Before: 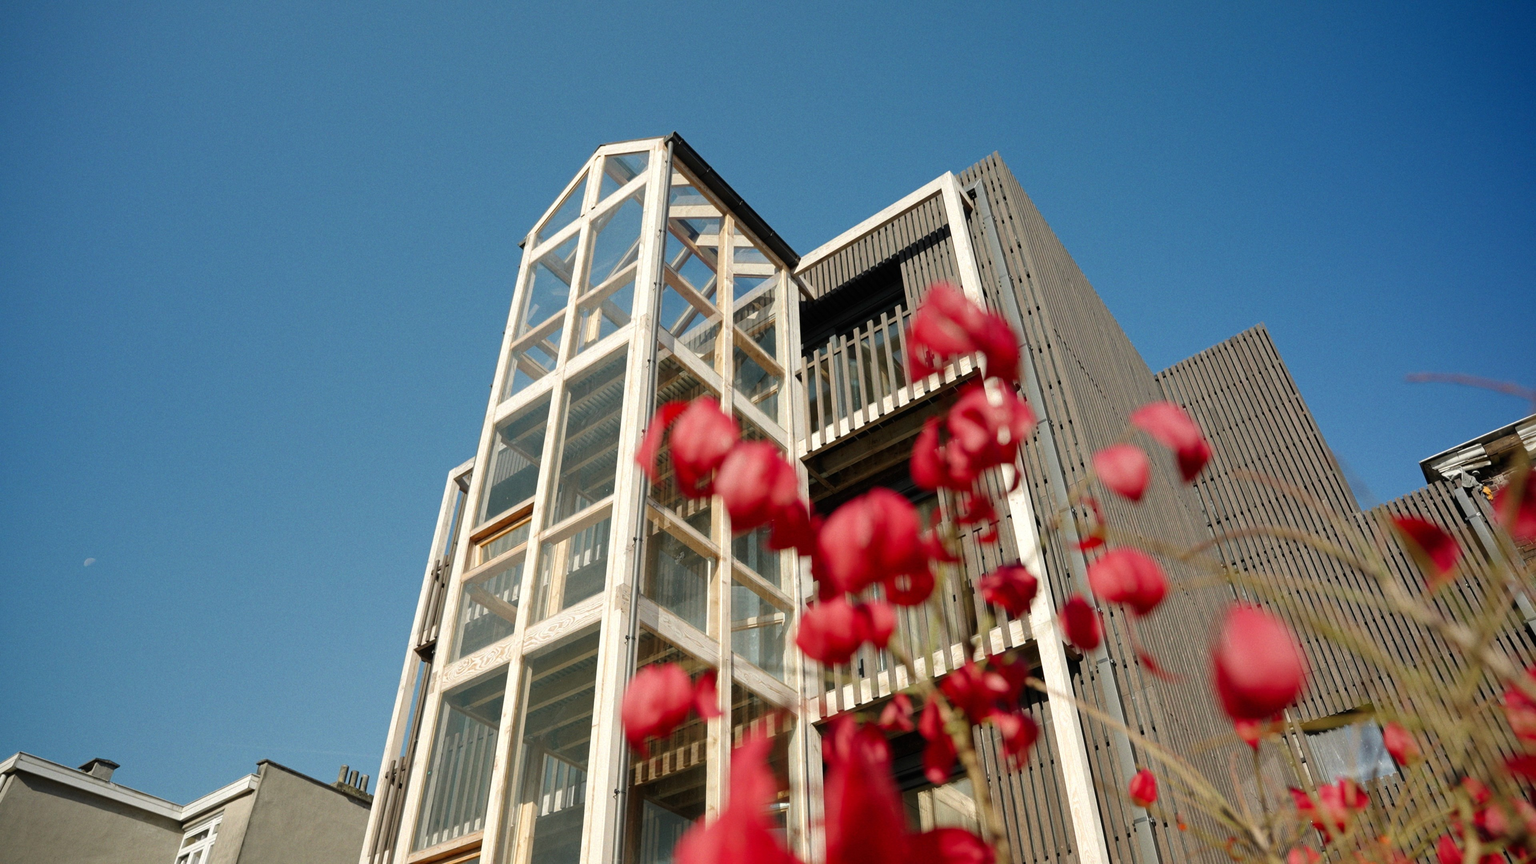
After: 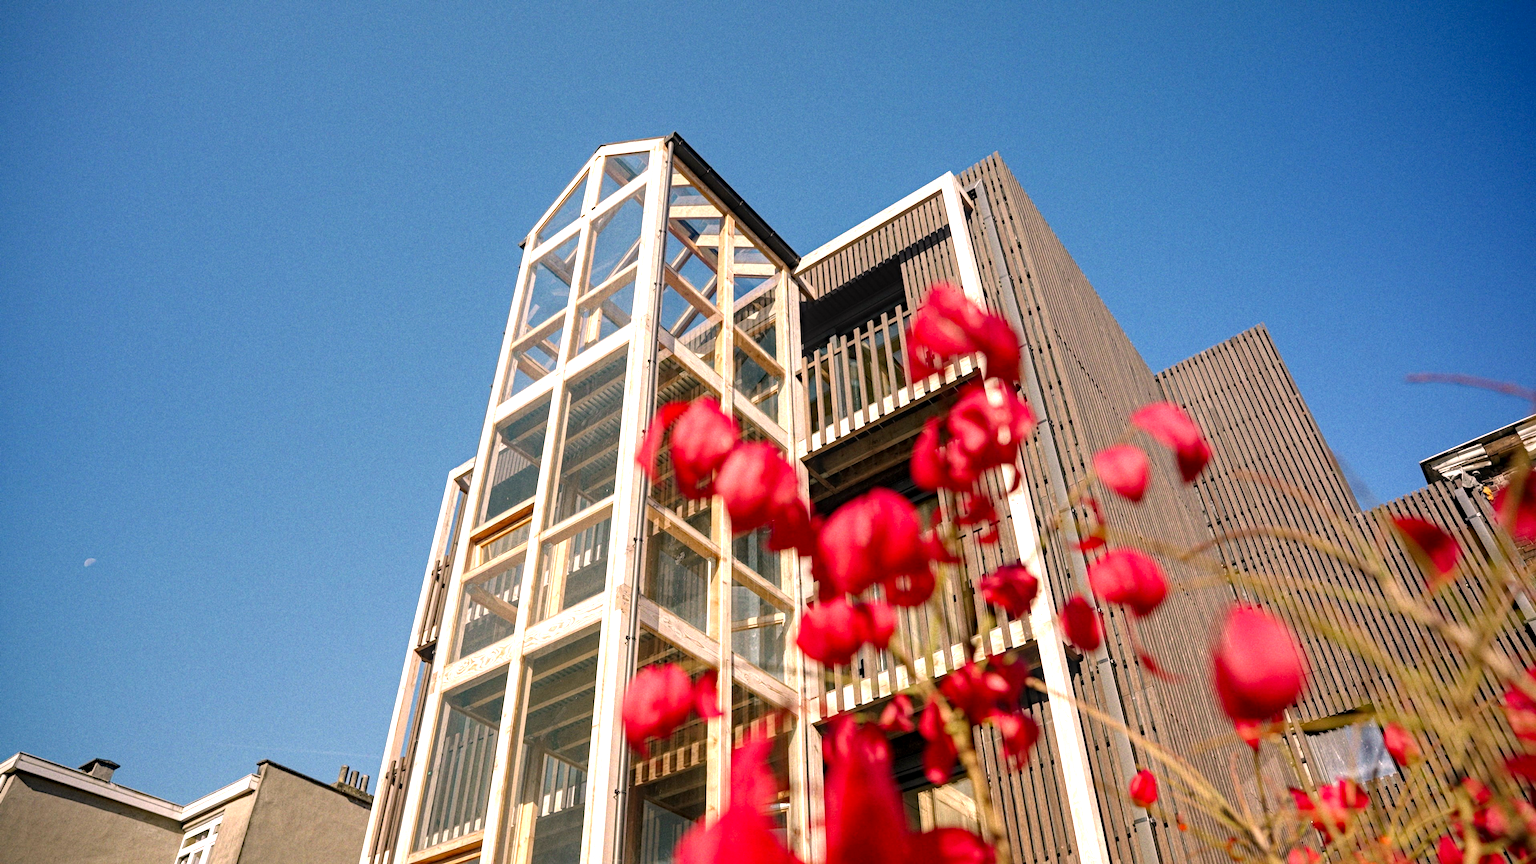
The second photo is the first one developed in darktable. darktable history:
color correction: highlights a* 12.29, highlights b* 5.56
haze removal: strength 0.393, distance 0.214, compatibility mode true, adaptive false
exposure: black level correction 0, exposure 0.691 EV, compensate highlight preservation false
local contrast: on, module defaults
